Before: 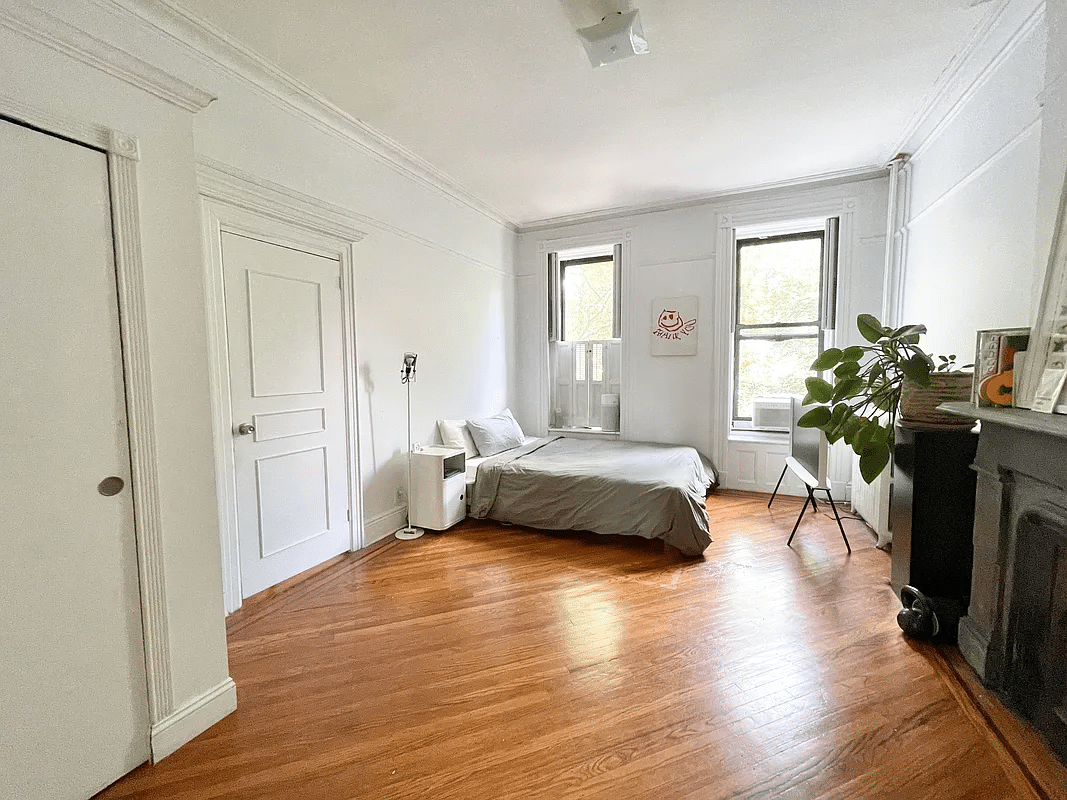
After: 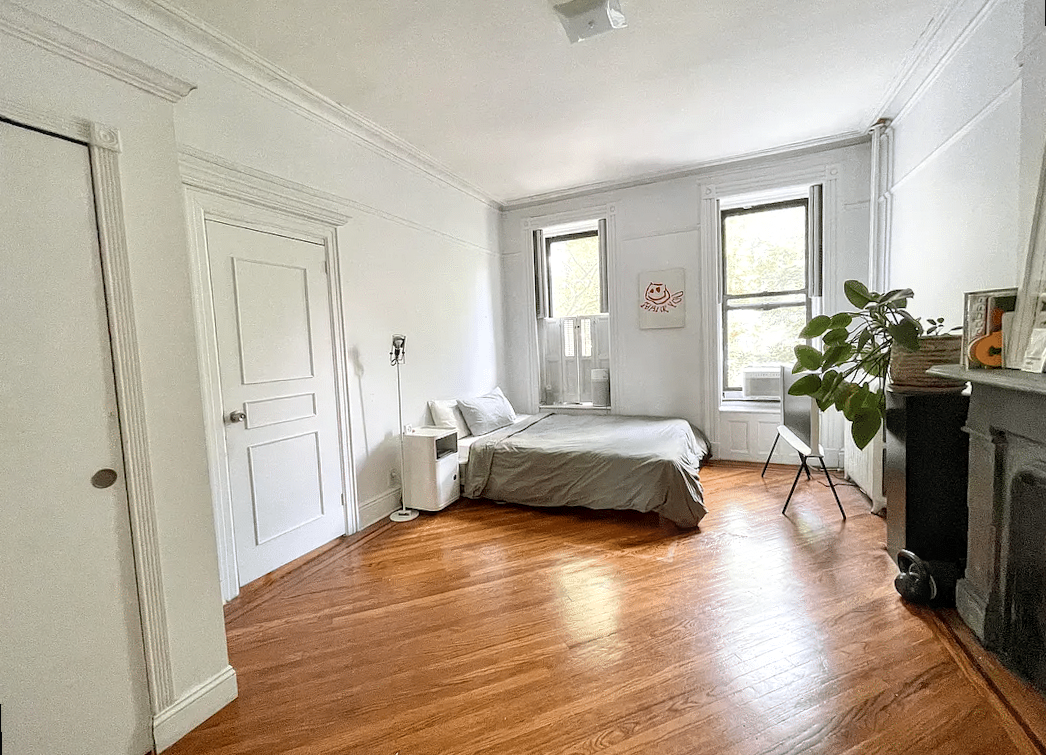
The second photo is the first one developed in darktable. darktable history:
rotate and perspective: rotation -2°, crop left 0.022, crop right 0.978, crop top 0.049, crop bottom 0.951
local contrast: on, module defaults
